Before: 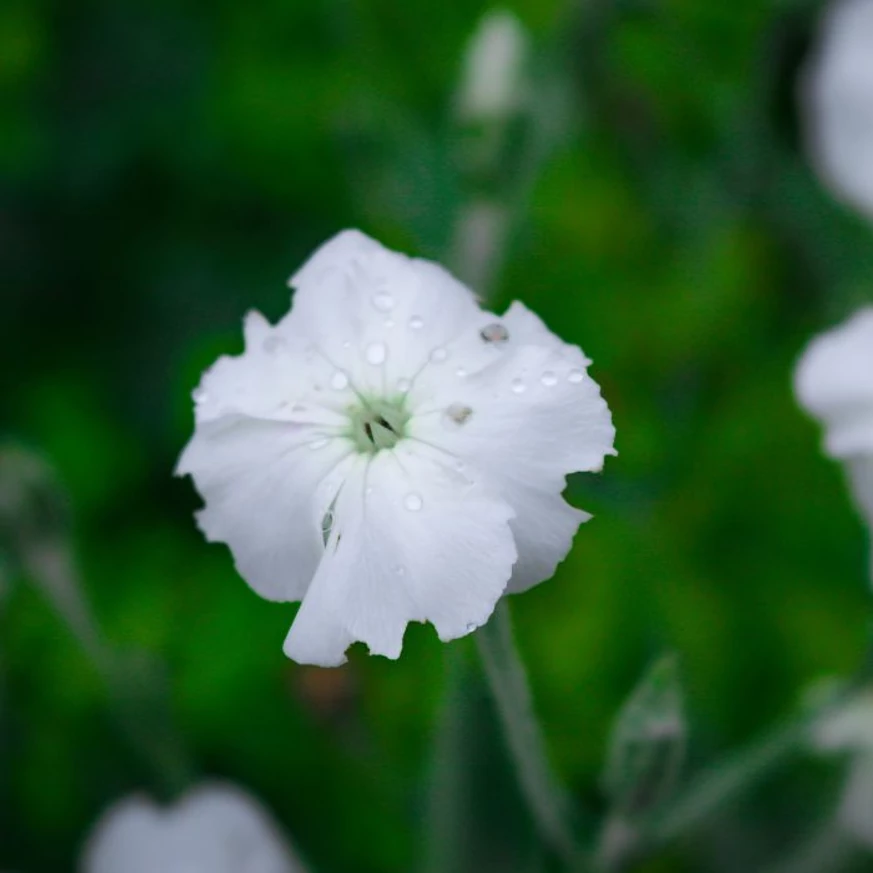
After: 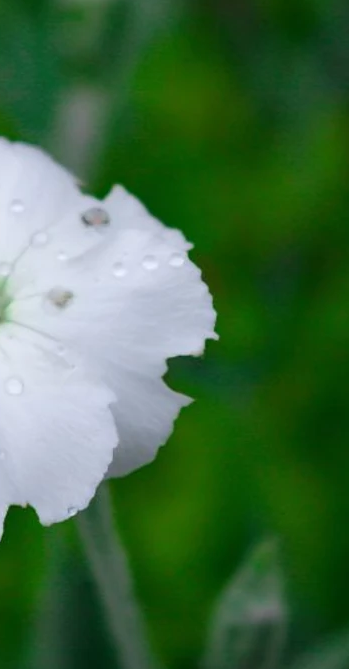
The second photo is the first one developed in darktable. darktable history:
crop: left 45.813%, top 13.291%, right 14.096%, bottom 10.065%
